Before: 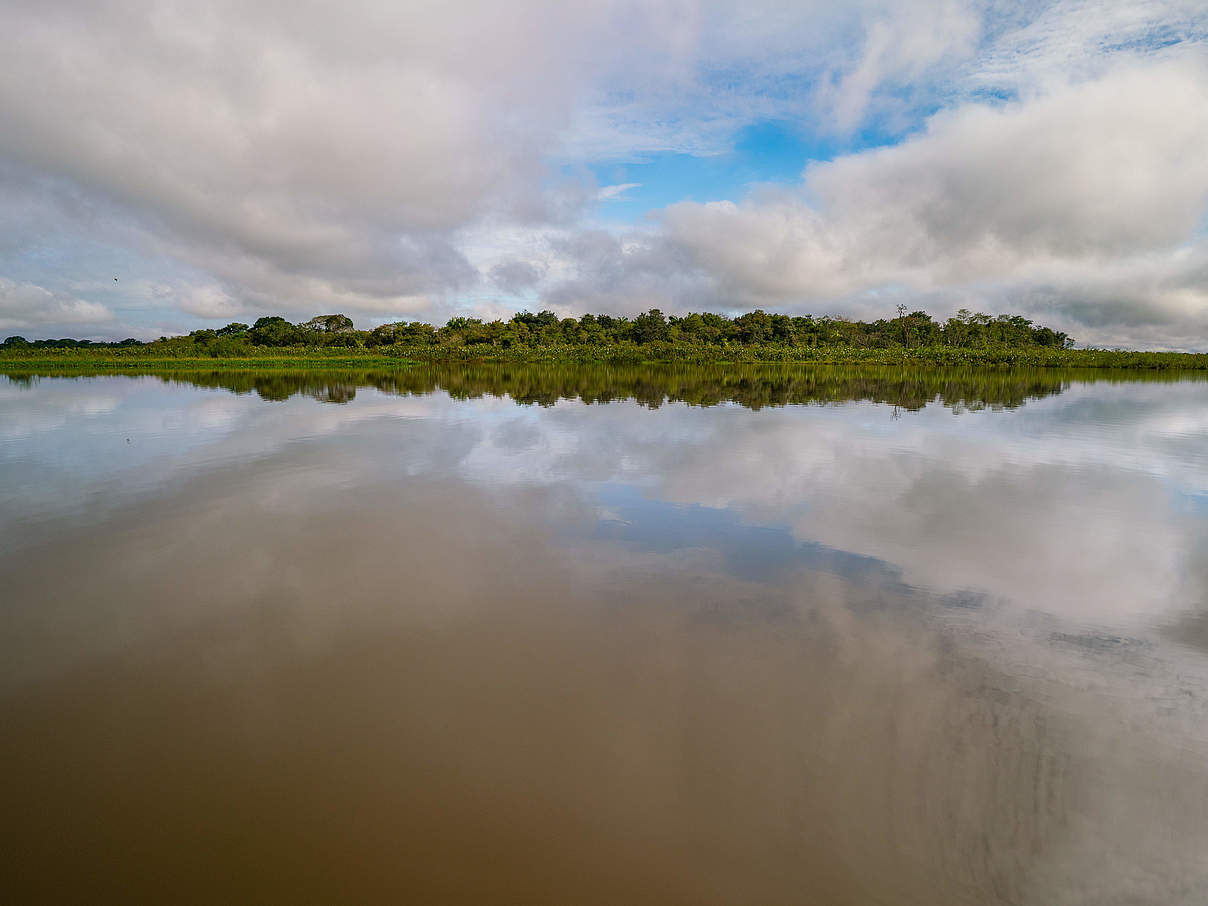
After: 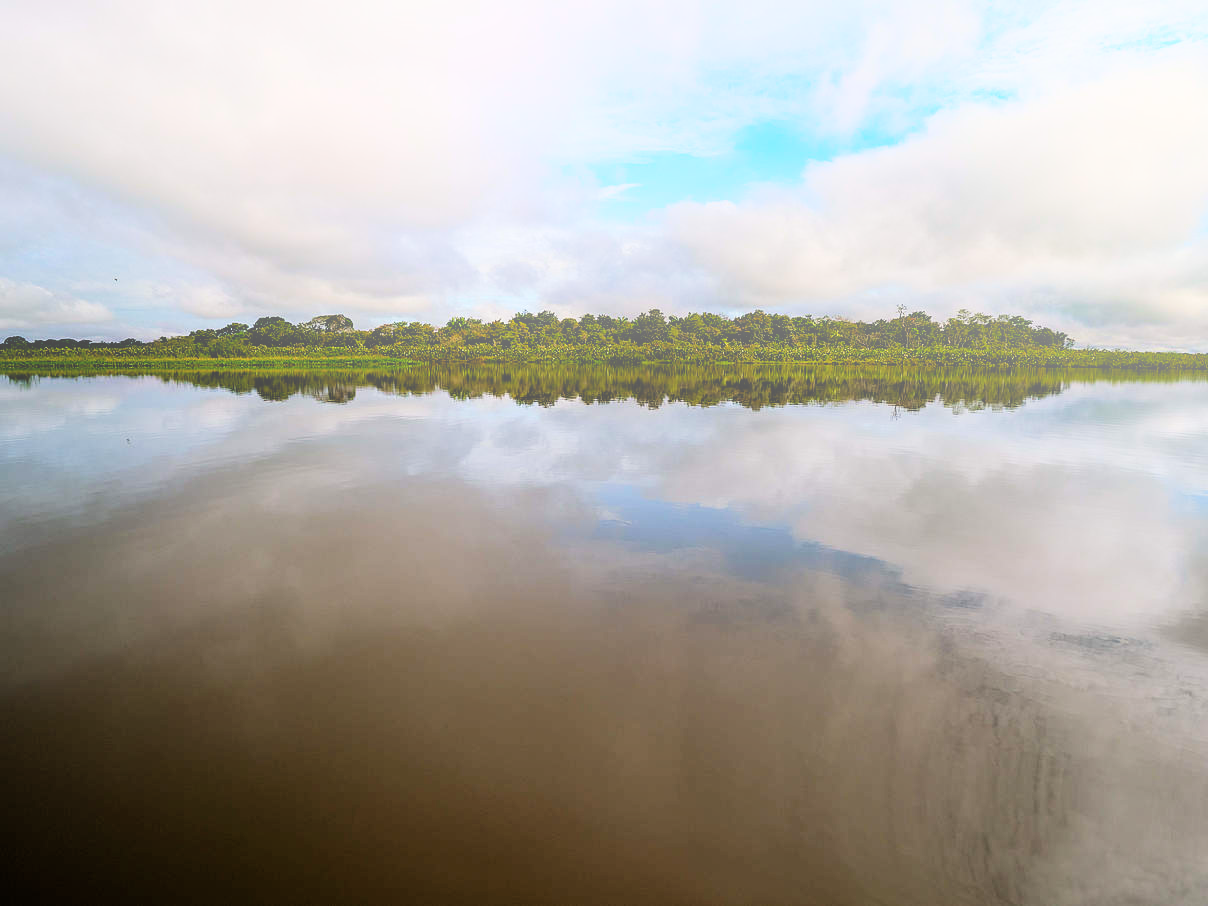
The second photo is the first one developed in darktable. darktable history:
tone curve: curves: ch0 [(0, 0) (0.003, 0.002) (0.011, 0.009) (0.025, 0.021) (0.044, 0.037) (0.069, 0.058) (0.1, 0.083) (0.136, 0.122) (0.177, 0.165) (0.224, 0.216) (0.277, 0.277) (0.335, 0.344) (0.399, 0.418) (0.468, 0.499) (0.543, 0.586) (0.623, 0.679) (0.709, 0.779) (0.801, 0.877) (0.898, 0.977) (1, 1)], preserve colors none
filmic rgb: black relative exposure -5 EV, white relative exposure 3.5 EV, hardness 3.19, contrast 1.2, highlights saturation mix -50%
bloom: size 40%
